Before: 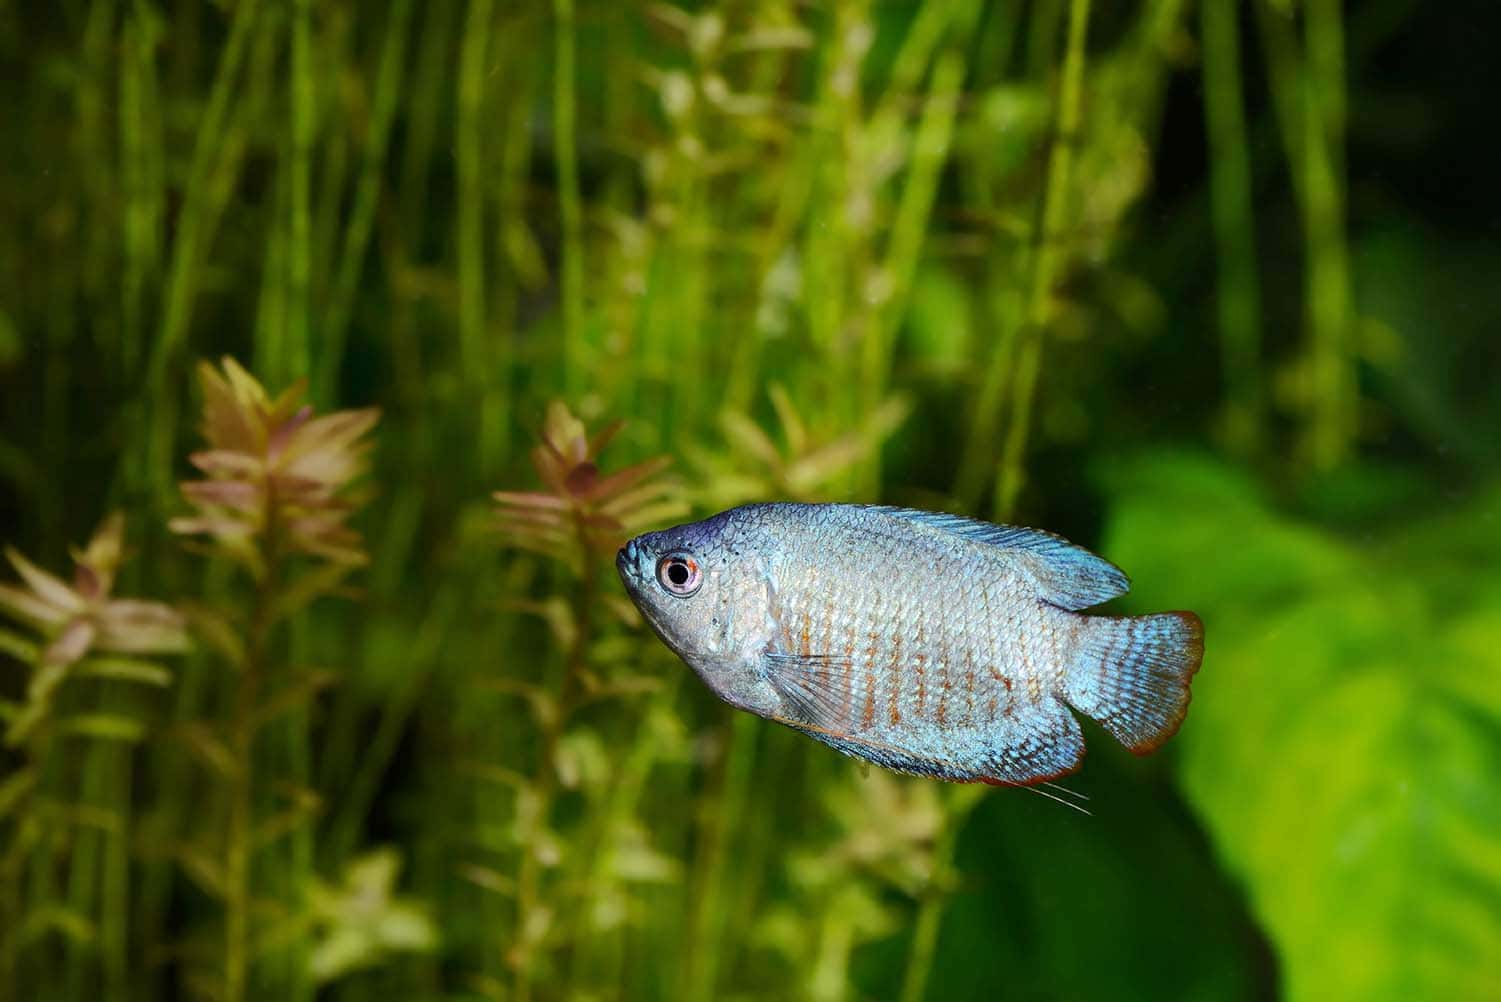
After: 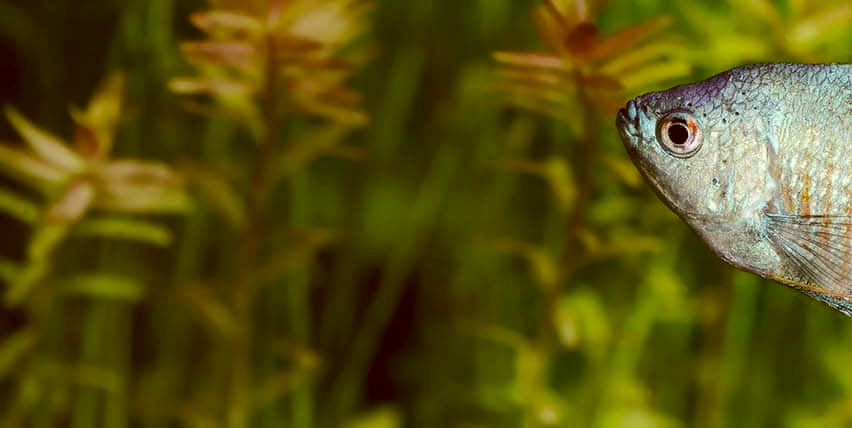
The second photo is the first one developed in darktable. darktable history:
crop: top 43.976%, right 43.236%, bottom 13.297%
color correction: highlights a* -5.17, highlights b* 9.8, shadows a* 9.71, shadows b* 24.48
